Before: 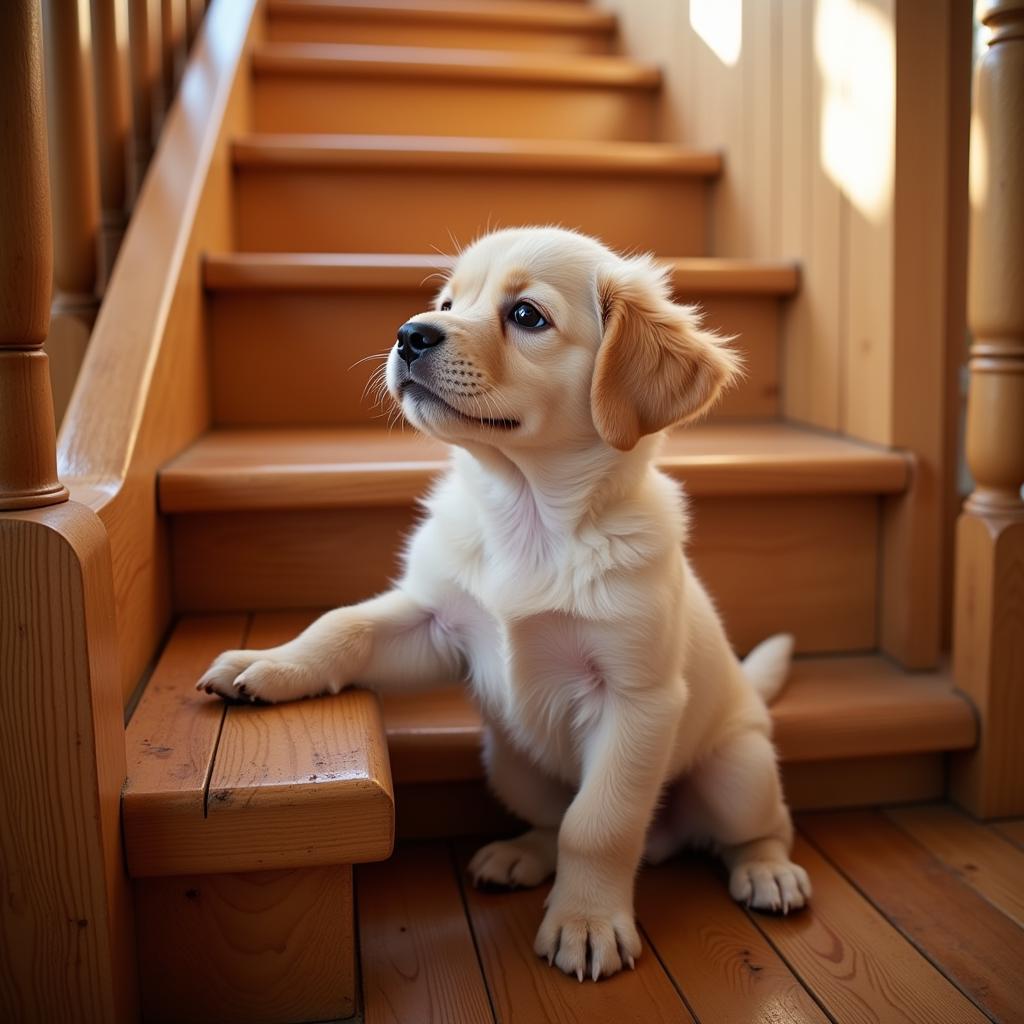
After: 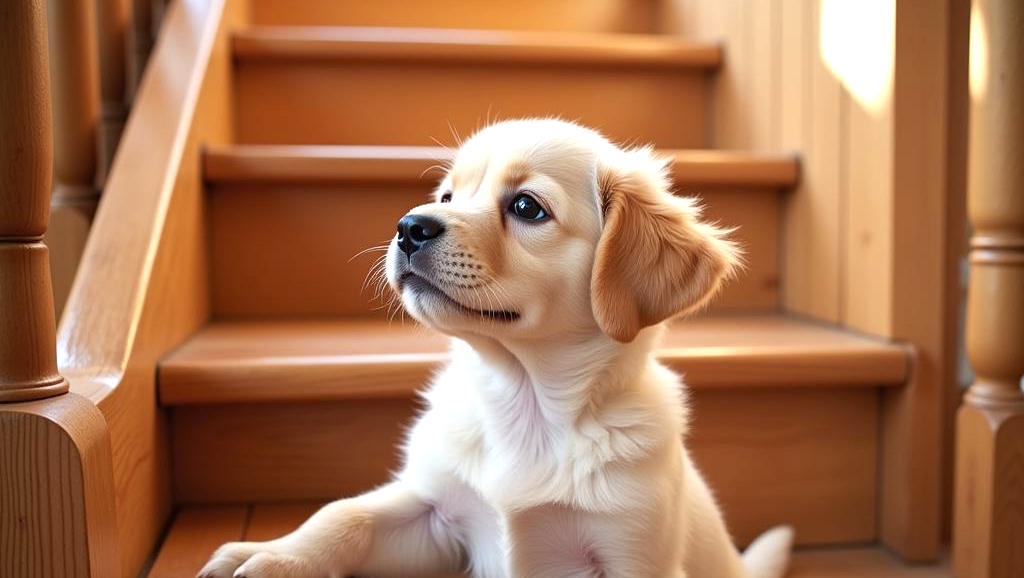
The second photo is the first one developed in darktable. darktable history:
exposure: exposure 0.6 EV, compensate exposure bias true, compensate highlight preservation false
crop and rotate: top 10.623%, bottom 32.841%
color zones: curves: ch0 [(0.068, 0.464) (0.25, 0.5) (0.48, 0.508) (0.75, 0.536) (0.886, 0.476) (0.967, 0.456)]; ch1 [(0.066, 0.456) (0.25, 0.5) (0.616, 0.508) (0.746, 0.56) (0.934, 0.444)]
